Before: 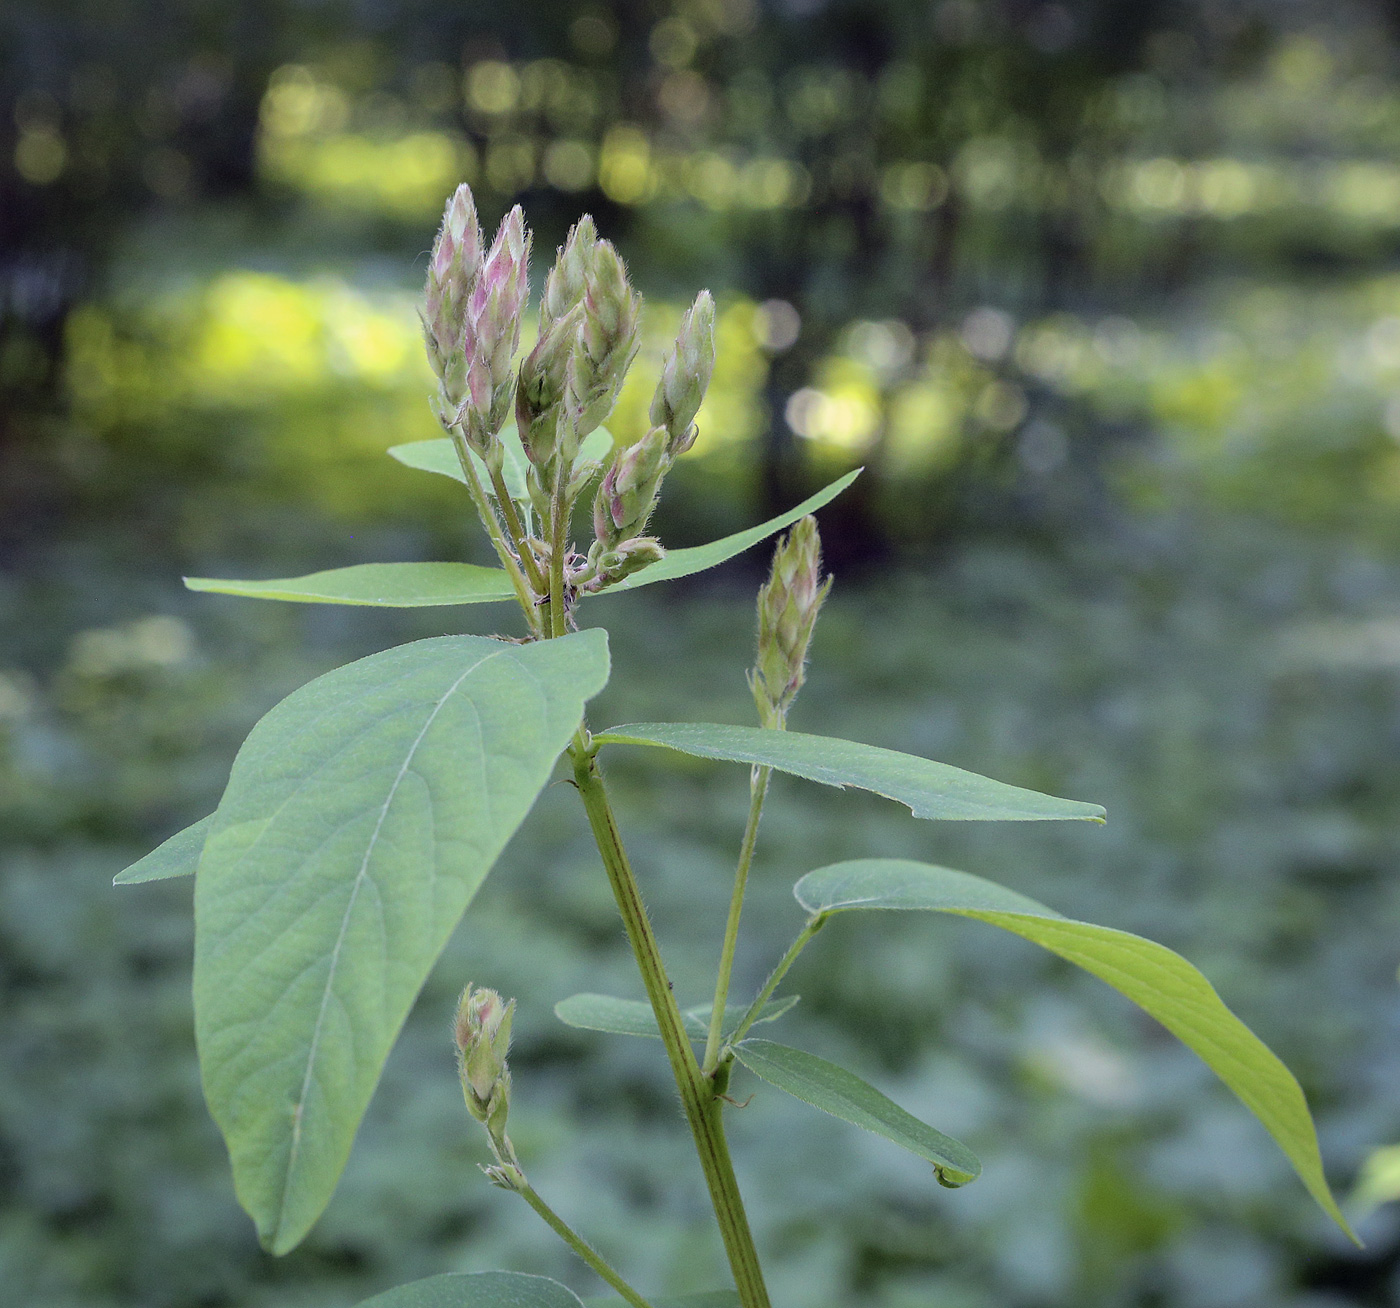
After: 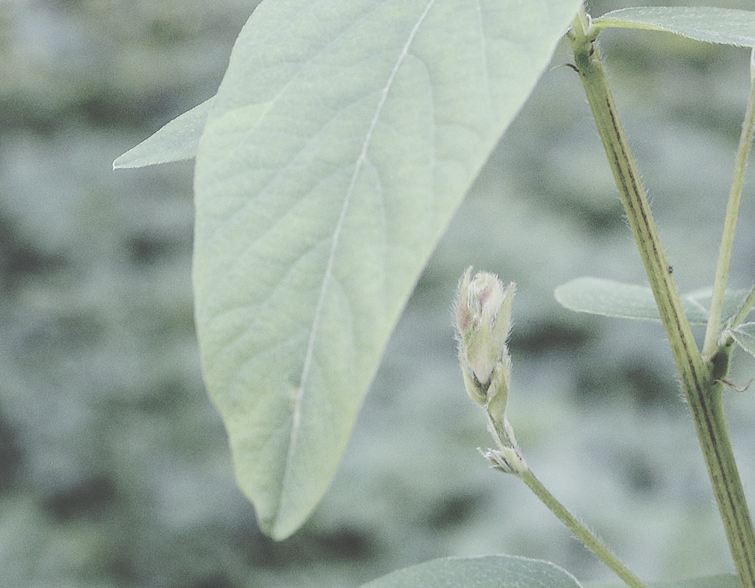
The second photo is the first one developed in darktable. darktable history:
base curve: curves: ch0 [(0, 0.024) (0.055, 0.065) (0.121, 0.166) (0.236, 0.319) (0.693, 0.726) (1, 1)], preserve colors none
contrast brightness saturation: brightness 0.187, saturation -0.488
crop and rotate: top 54.812%, right 46.048%, bottom 0.159%
local contrast: on, module defaults
